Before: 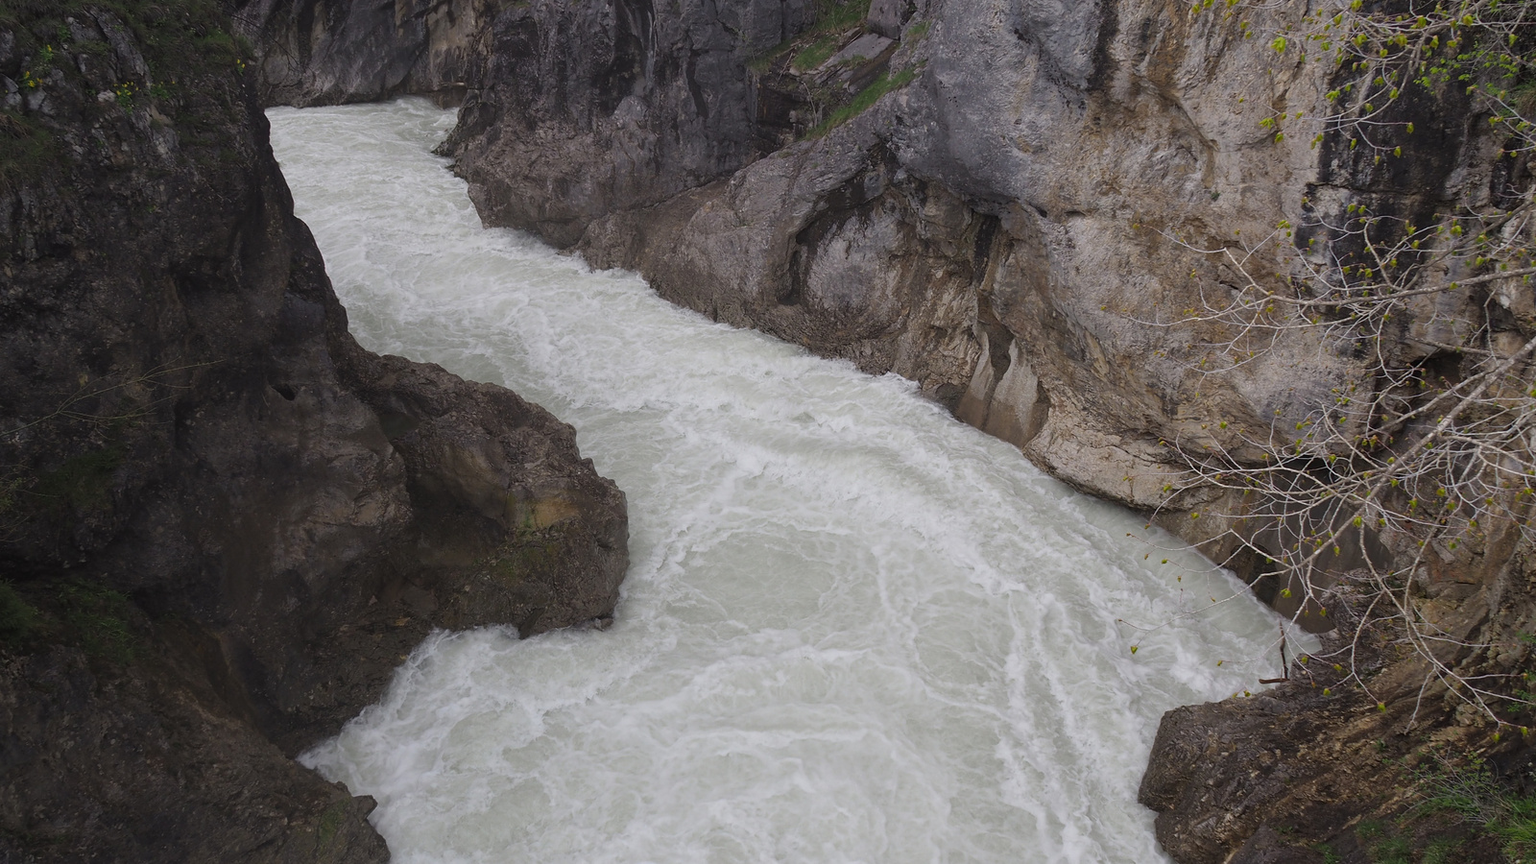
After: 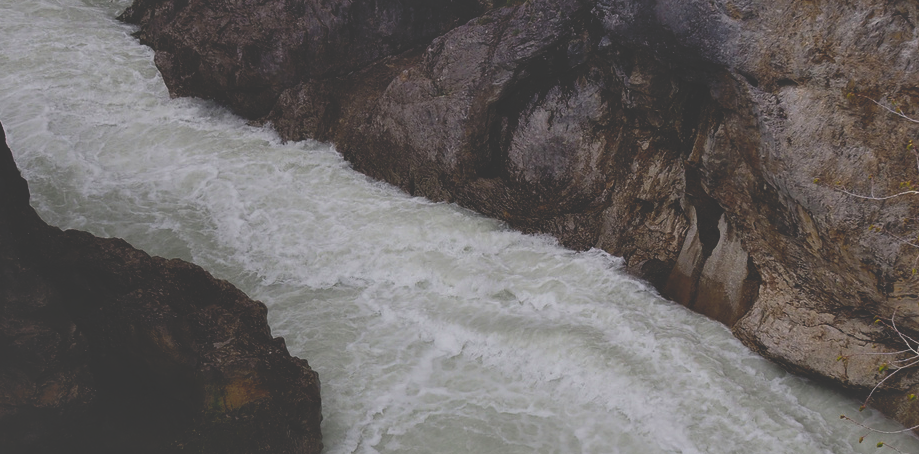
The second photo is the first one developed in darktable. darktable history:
crop: left 20.837%, top 15.57%, right 21.716%, bottom 33.941%
shadows and highlights: on, module defaults
base curve: curves: ch0 [(0, 0.02) (0.083, 0.036) (1, 1)], preserve colors none
